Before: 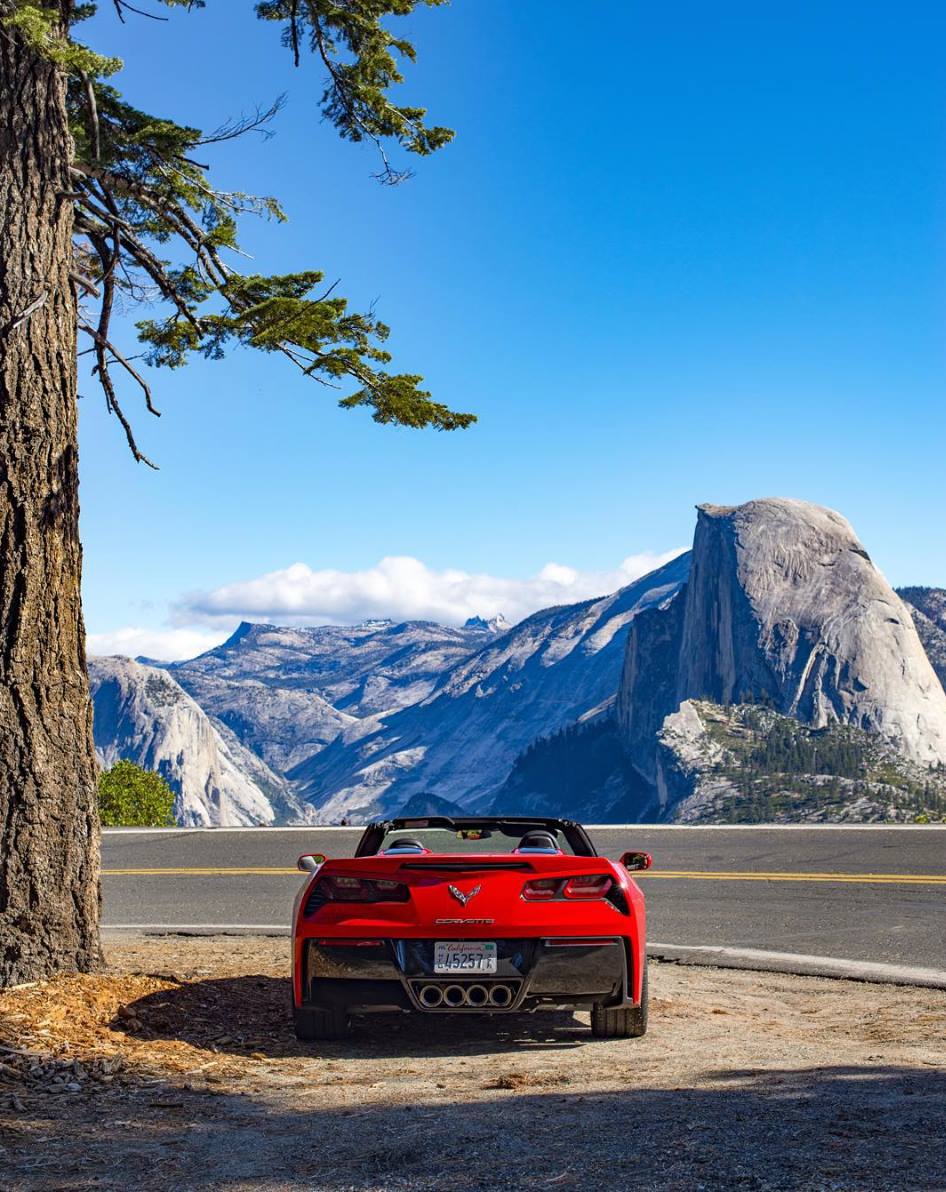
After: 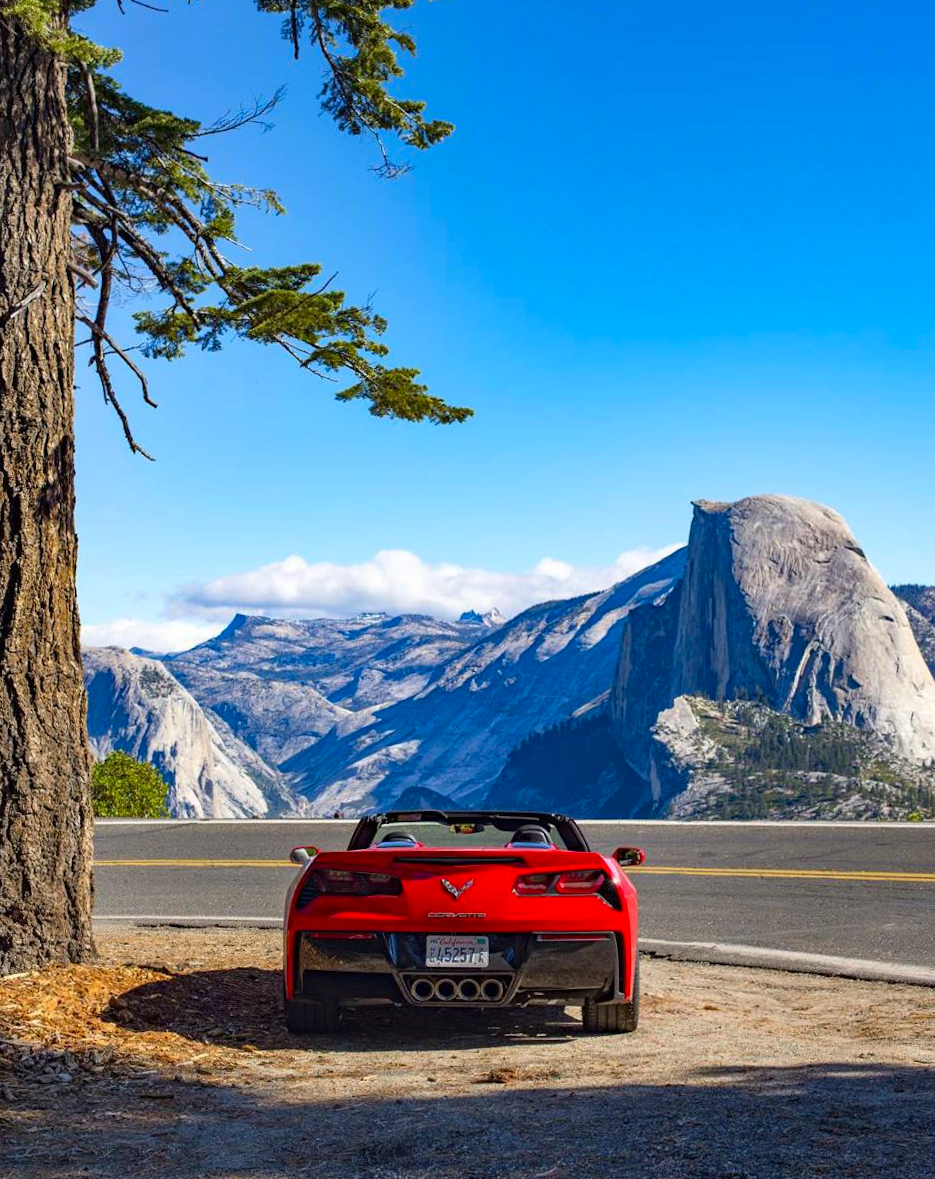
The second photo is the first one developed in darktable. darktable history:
contrast brightness saturation: contrast 0.04, saturation 0.16
crop and rotate: angle -0.5°
